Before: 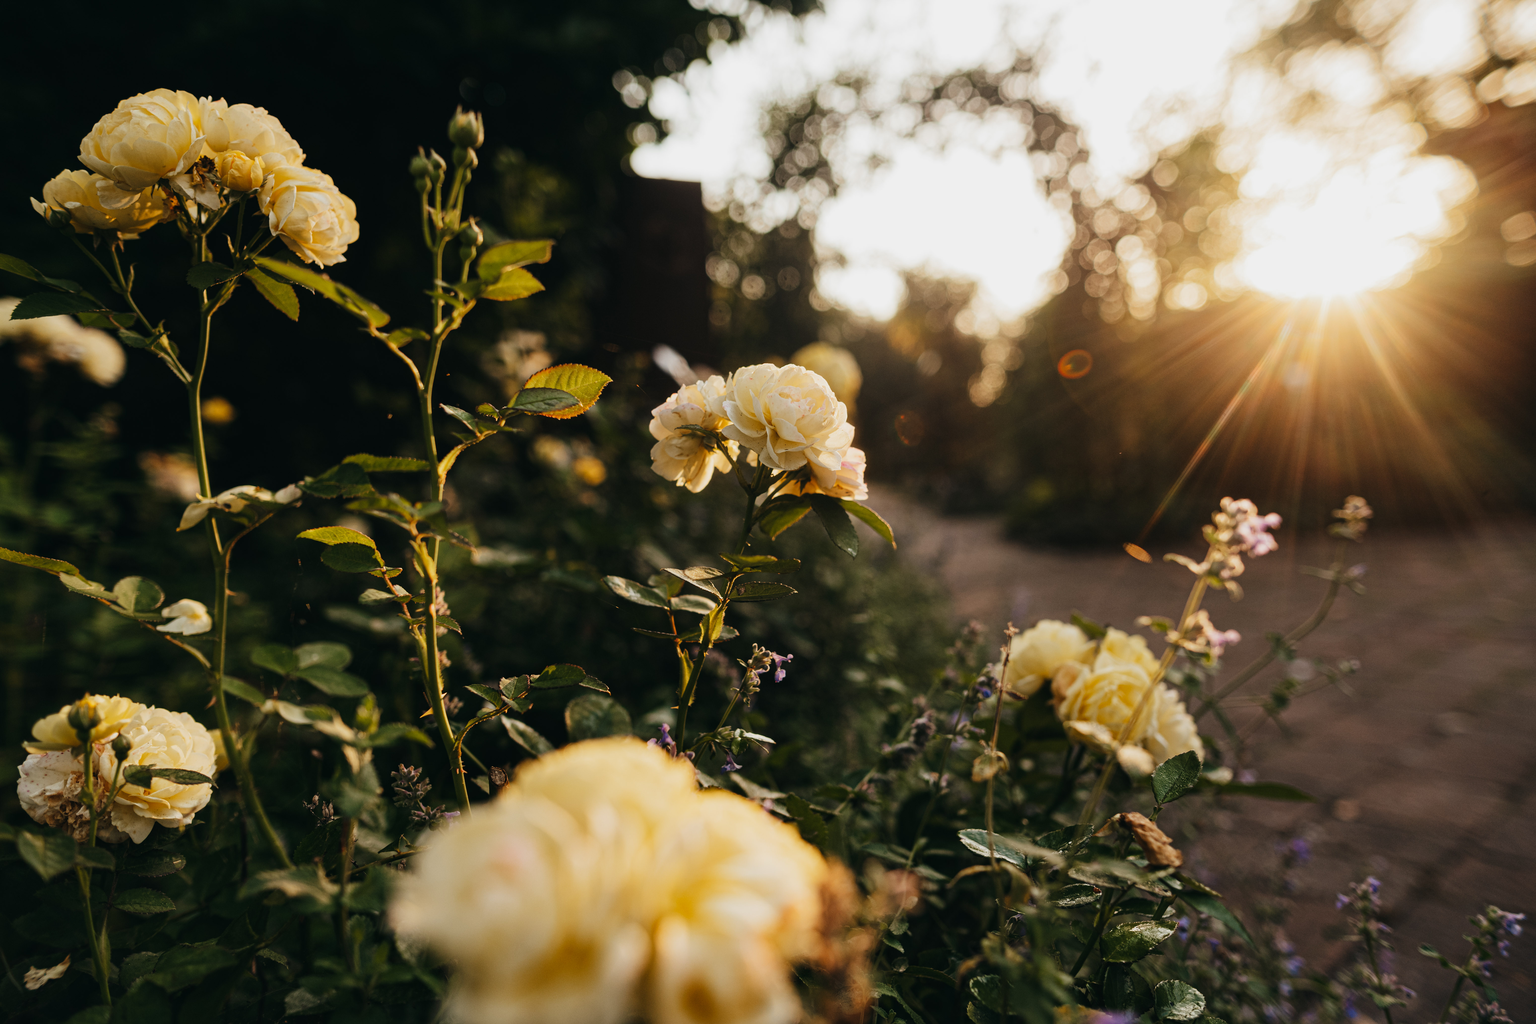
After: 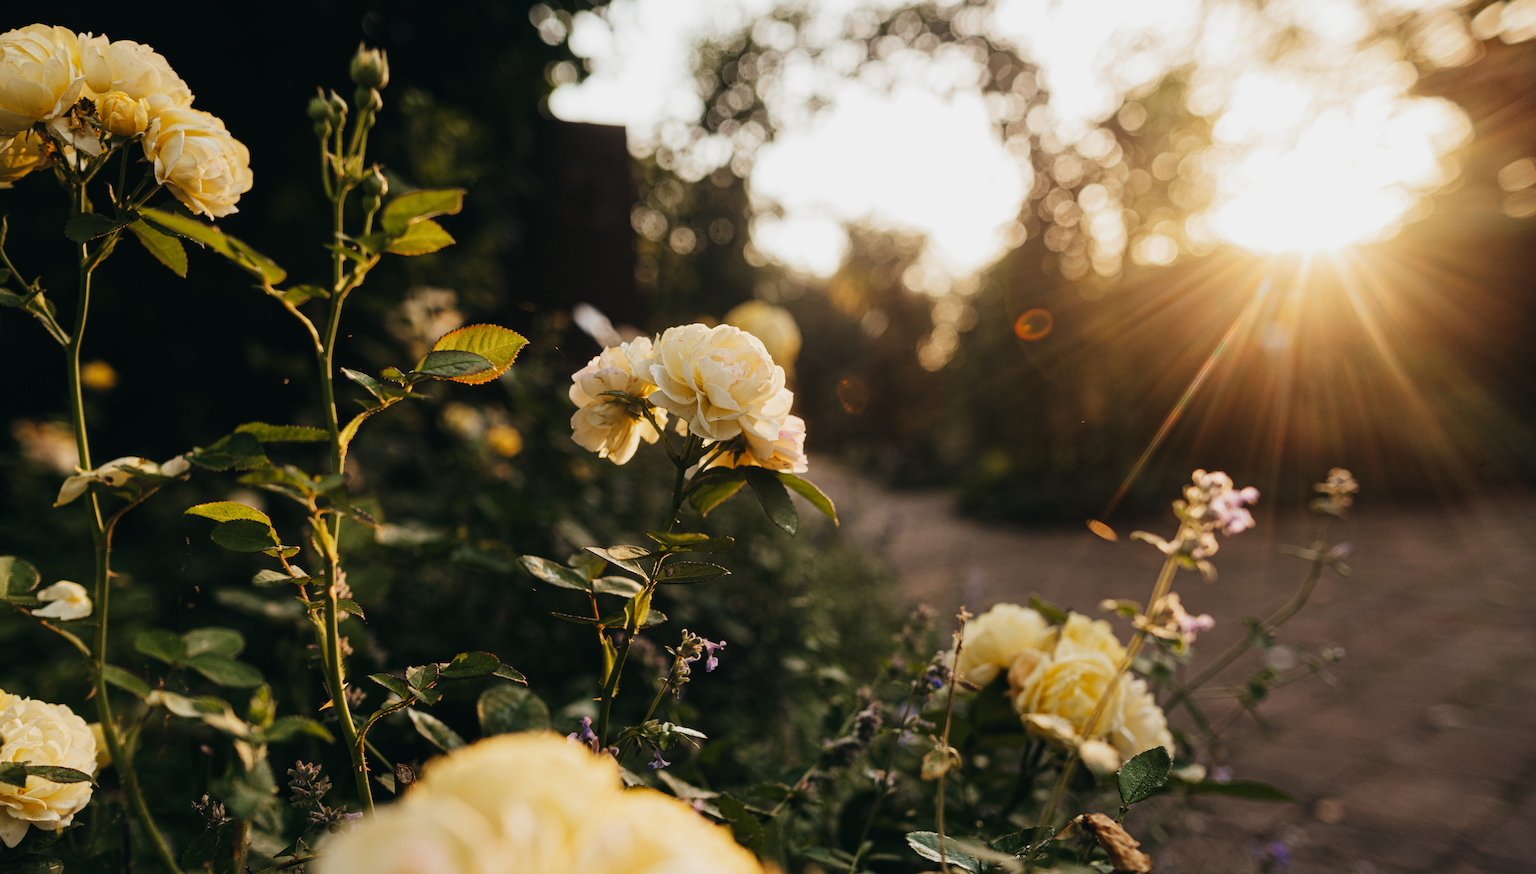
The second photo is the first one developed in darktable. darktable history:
crop: left 8.322%, top 6.543%, bottom 15.193%
base curve: curves: ch0 [(0, 0) (0.283, 0.295) (1, 1)], preserve colors none
